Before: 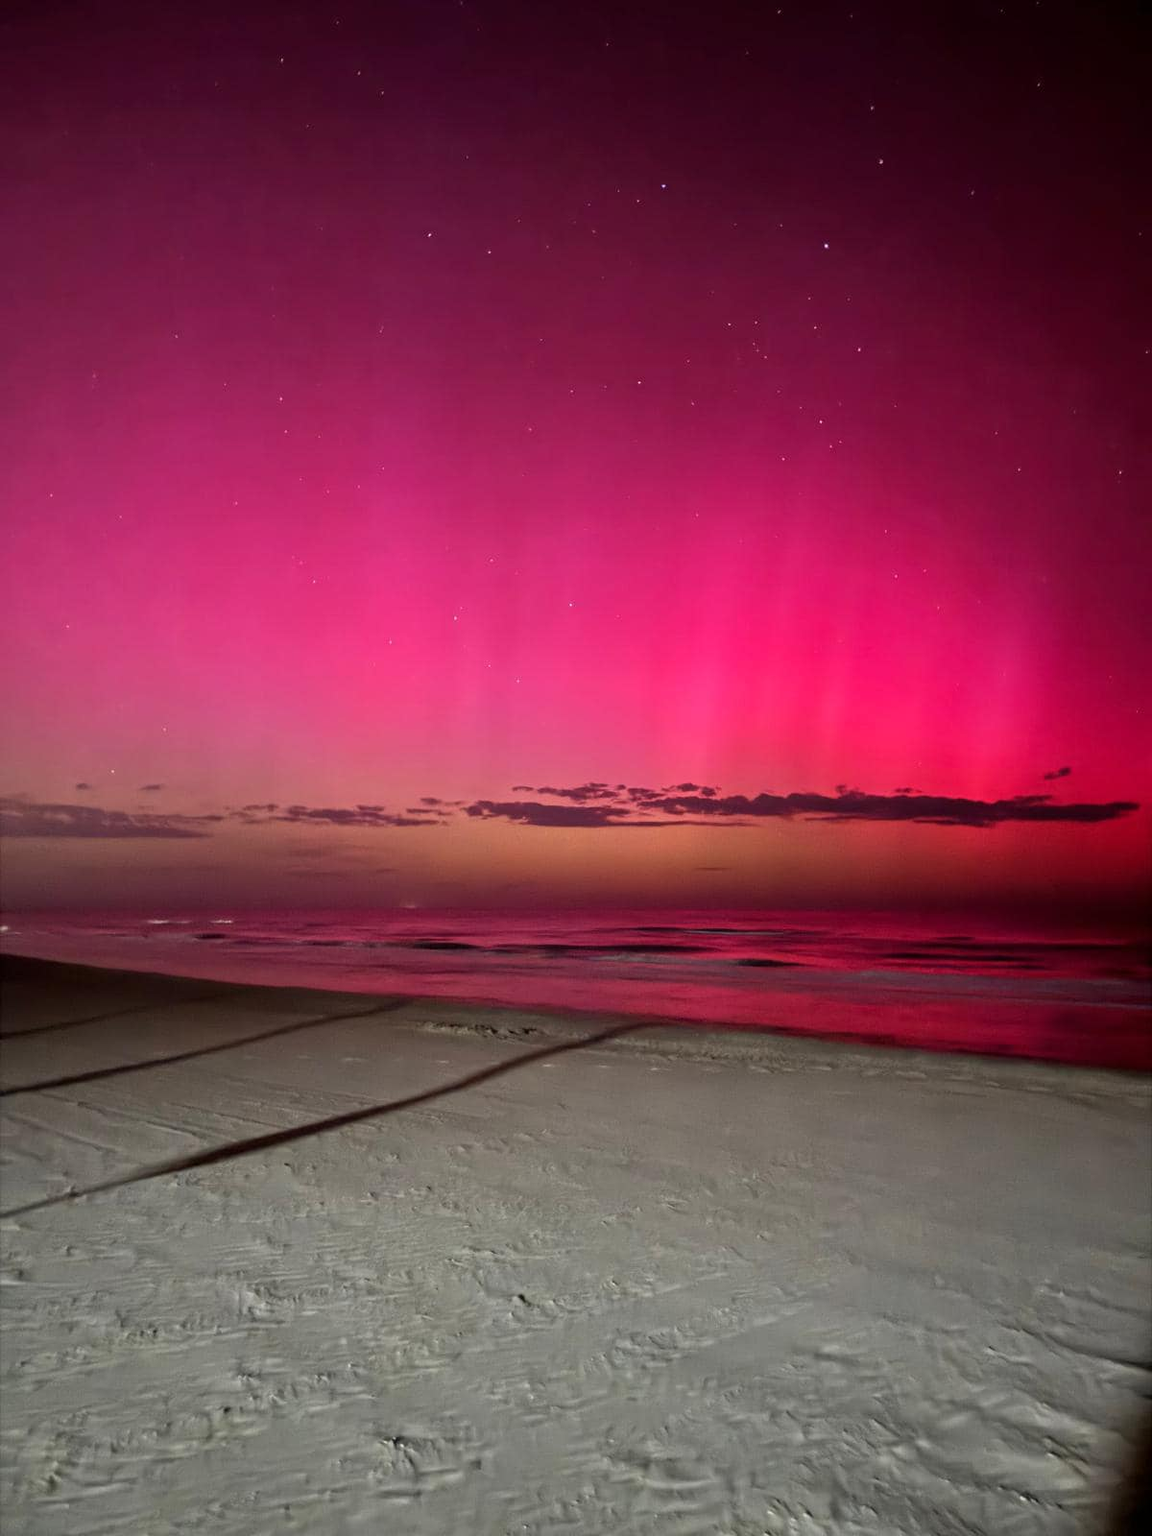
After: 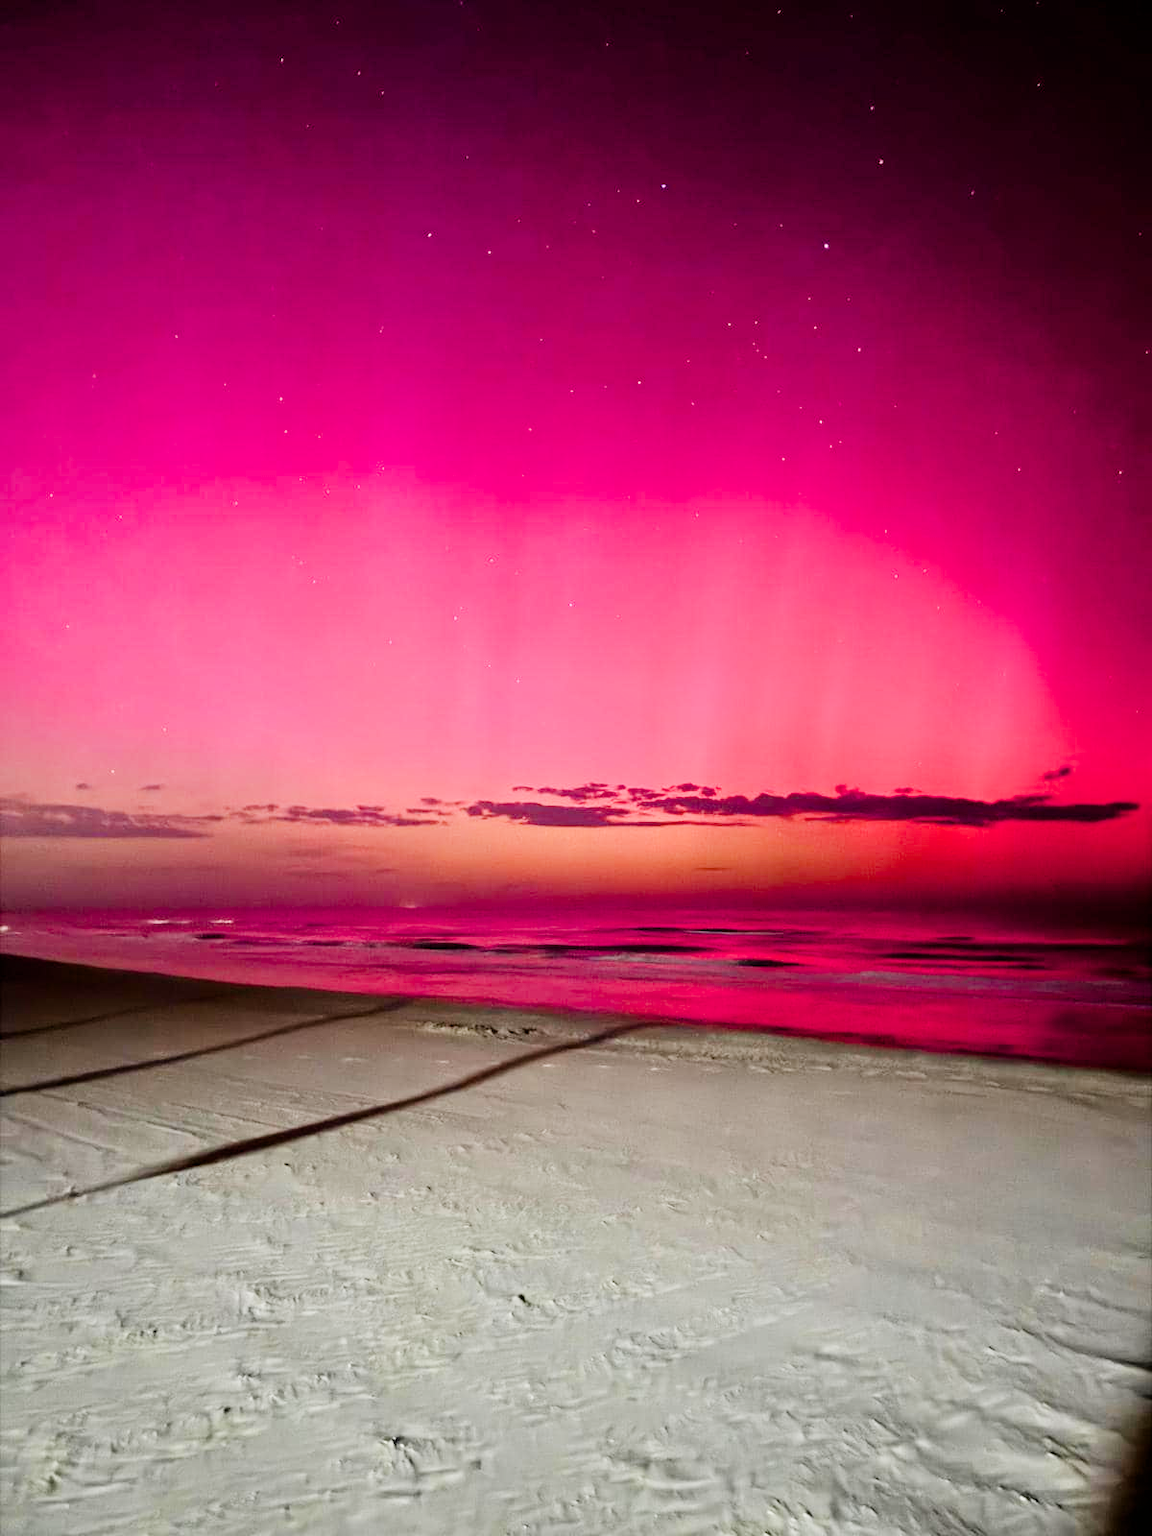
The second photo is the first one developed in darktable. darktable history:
filmic rgb: black relative exposure -7.5 EV, white relative exposure 5 EV, hardness 3.31, contrast 1.3, contrast in shadows safe
exposure: black level correction 0, exposure 1.1 EV, compensate highlight preservation false
color balance rgb: perceptual saturation grading › global saturation 20%, perceptual saturation grading › highlights -25%, perceptual saturation grading › shadows 50%
